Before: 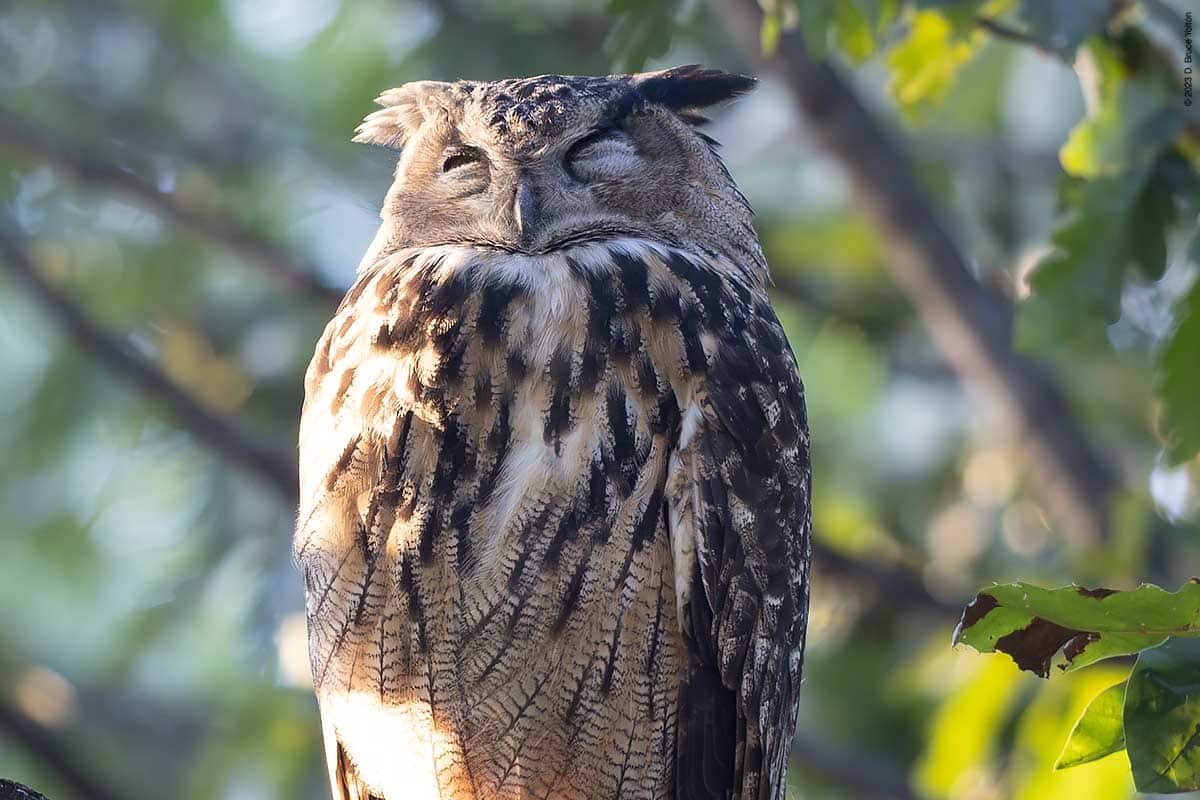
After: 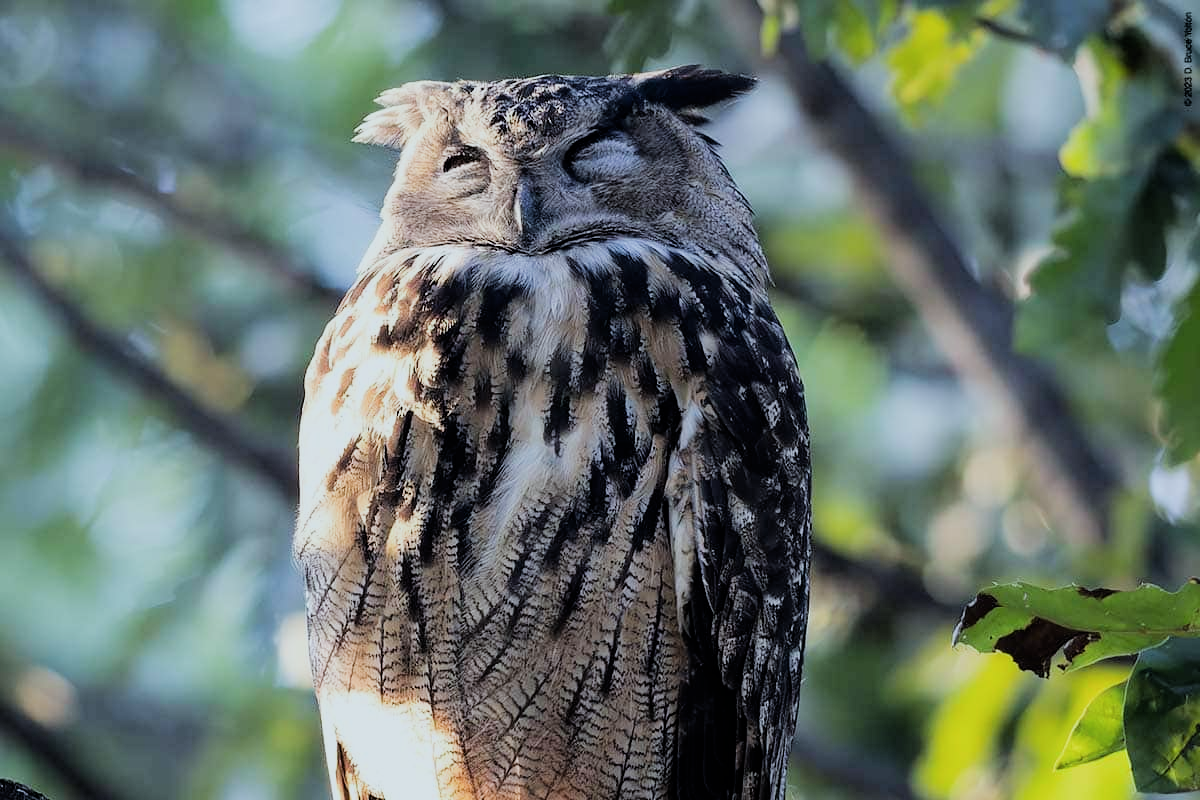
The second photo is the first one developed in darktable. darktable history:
color calibration: illuminant Planckian (black body), adaptation linear Bradford (ICC v4), x 0.364, y 0.367, temperature 4417.56 K, saturation algorithm version 1 (2020)
filmic rgb: black relative exposure -5 EV, hardness 2.88, contrast 1.2, highlights saturation mix -30%
